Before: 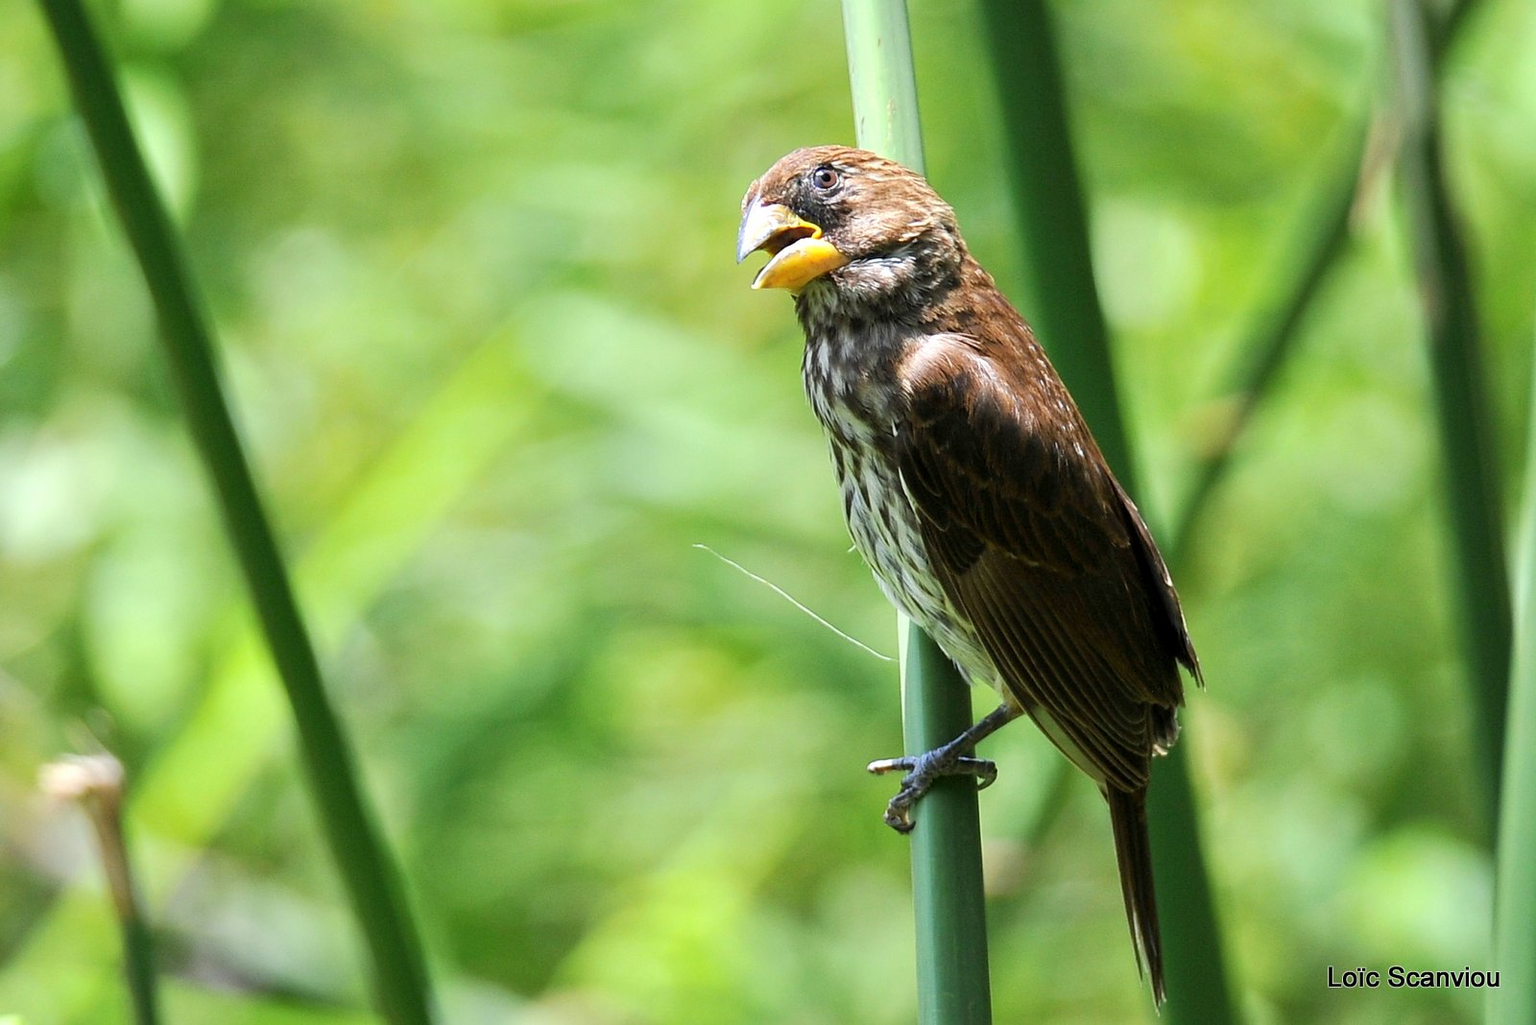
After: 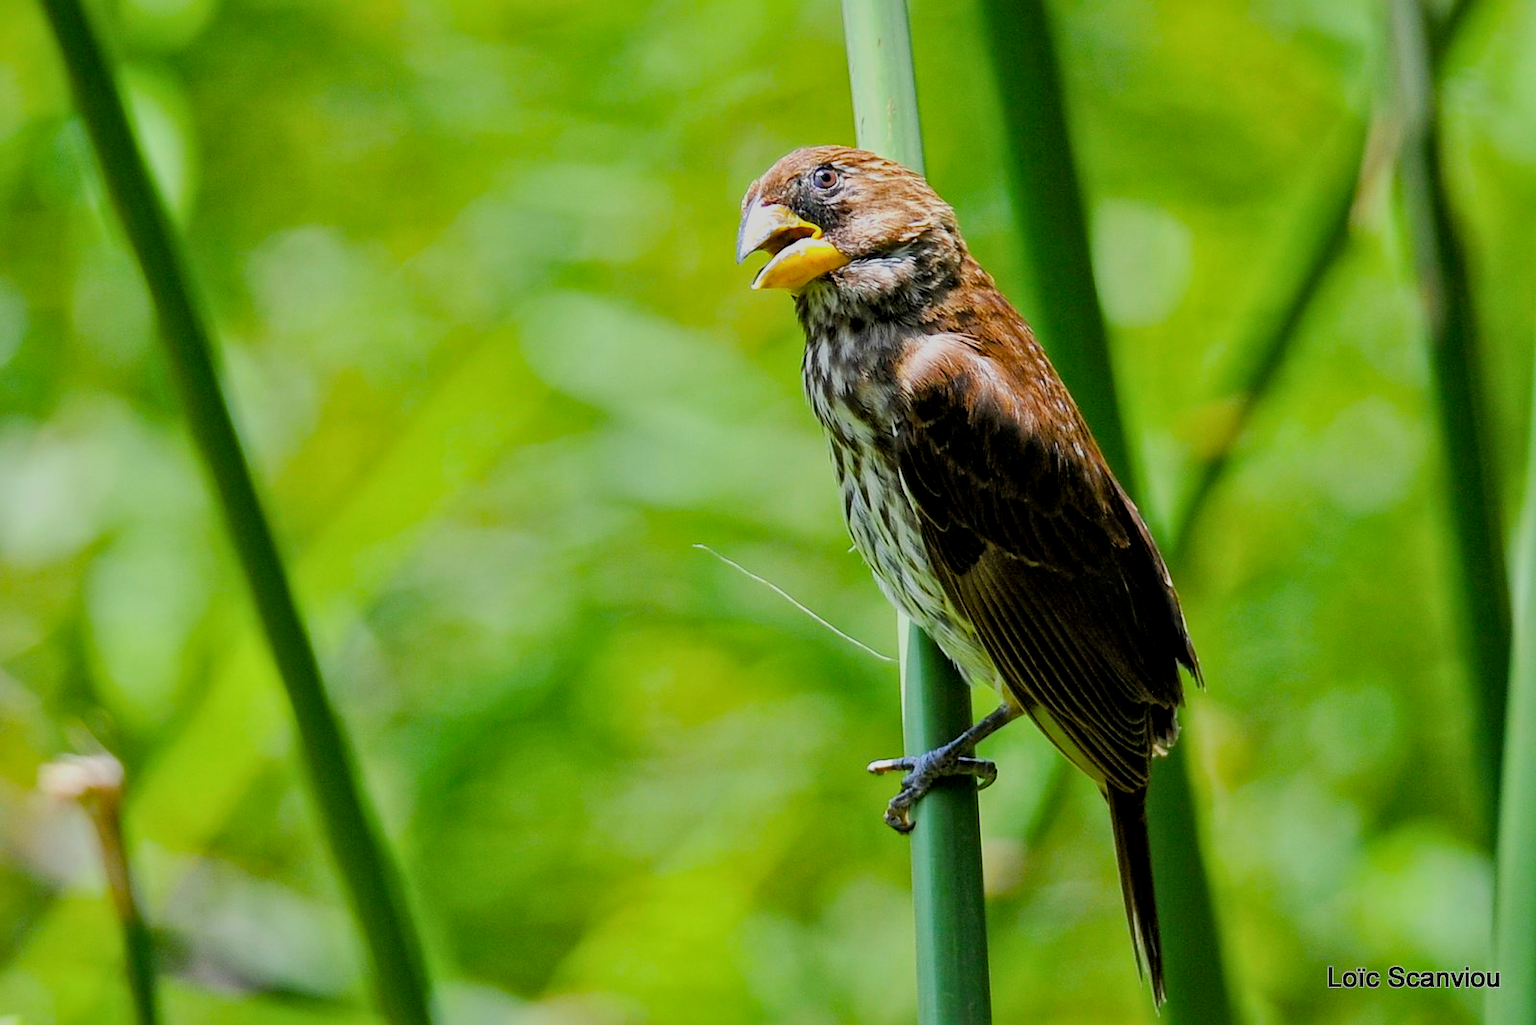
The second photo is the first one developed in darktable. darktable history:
color balance rgb: linear chroma grading › global chroma 15%, perceptual saturation grading › global saturation 30%
filmic rgb: black relative exposure -6.59 EV, white relative exposure 4.71 EV, hardness 3.13, contrast 0.805
local contrast: mode bilateral grid, contrast 20, coarseness 20, detail 150%, midtone range 0.2
